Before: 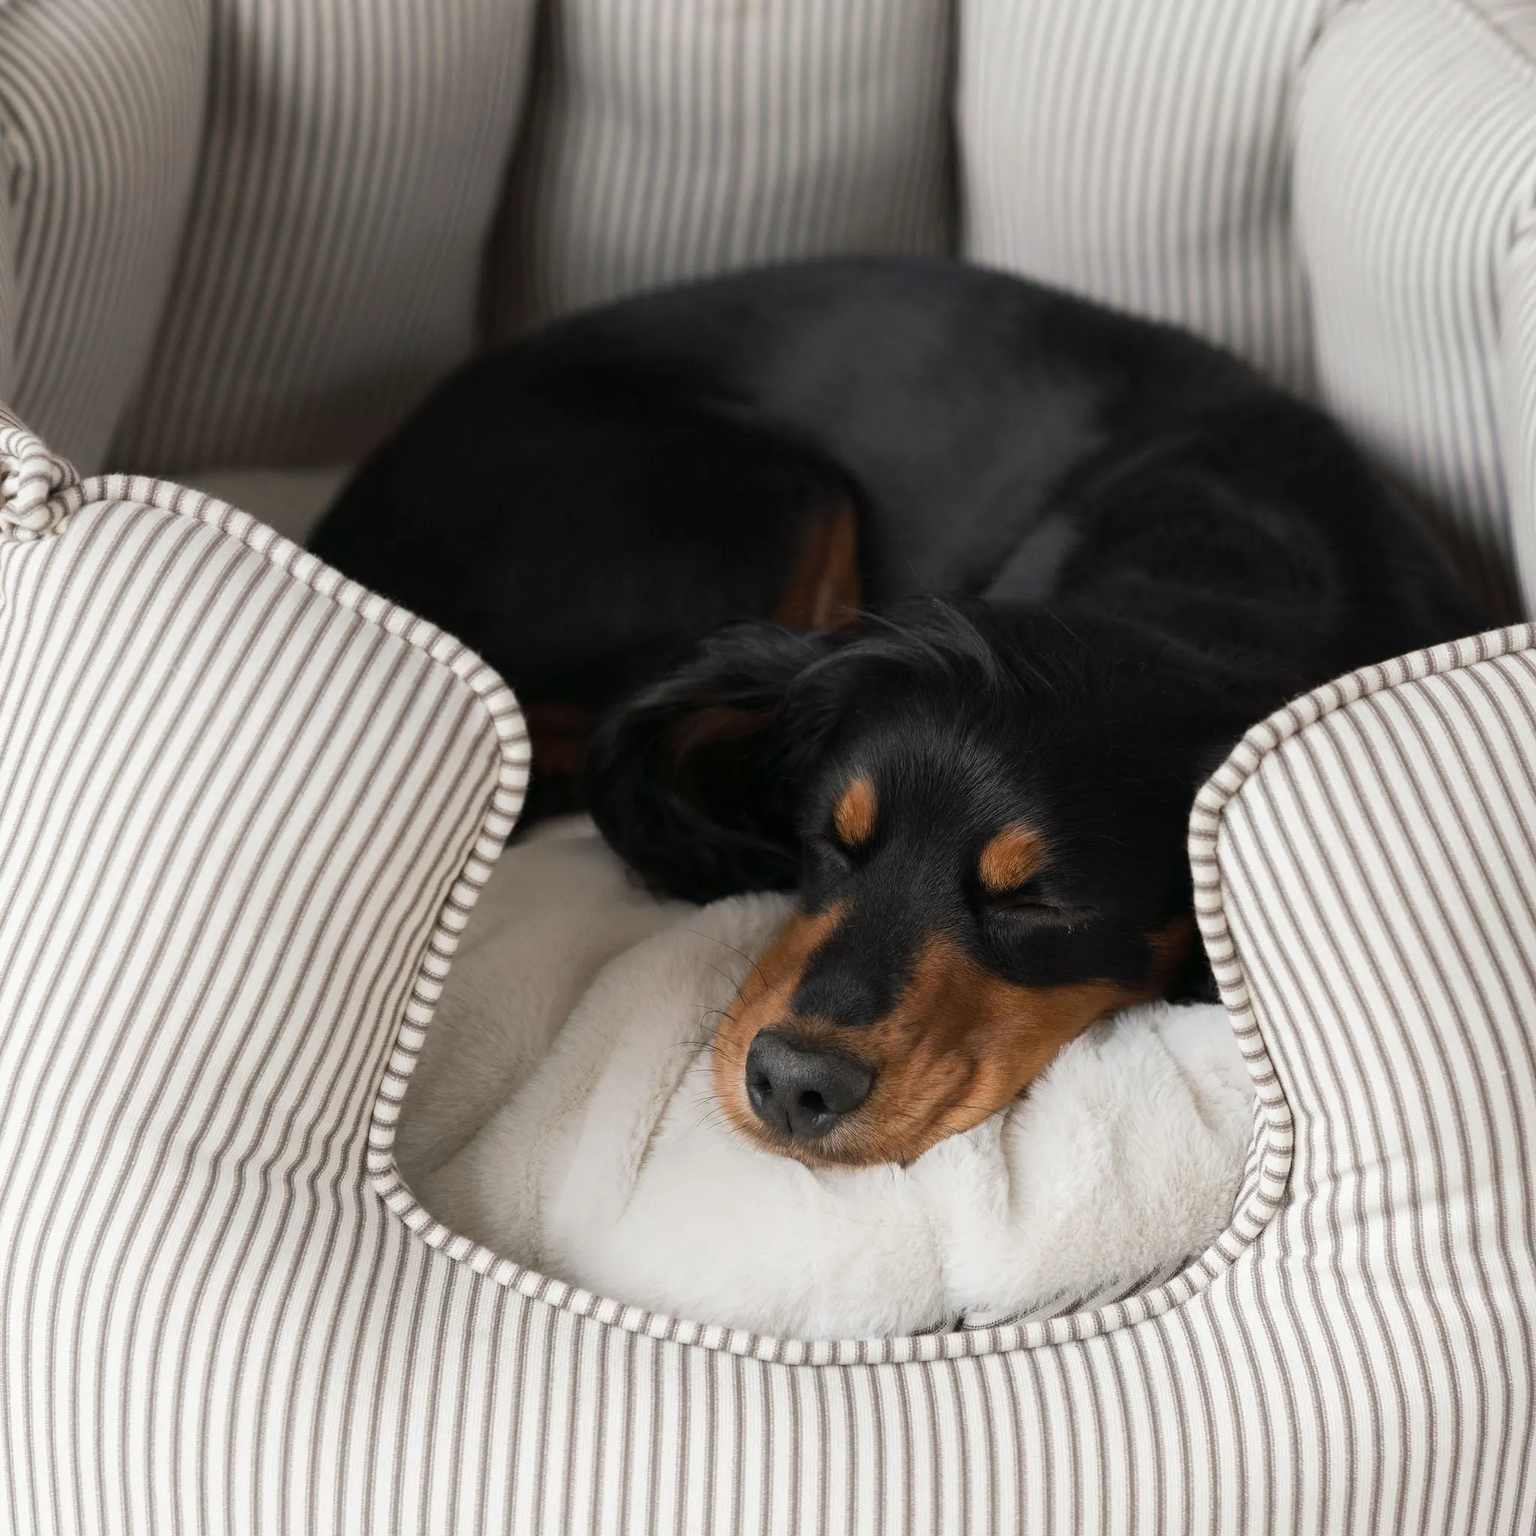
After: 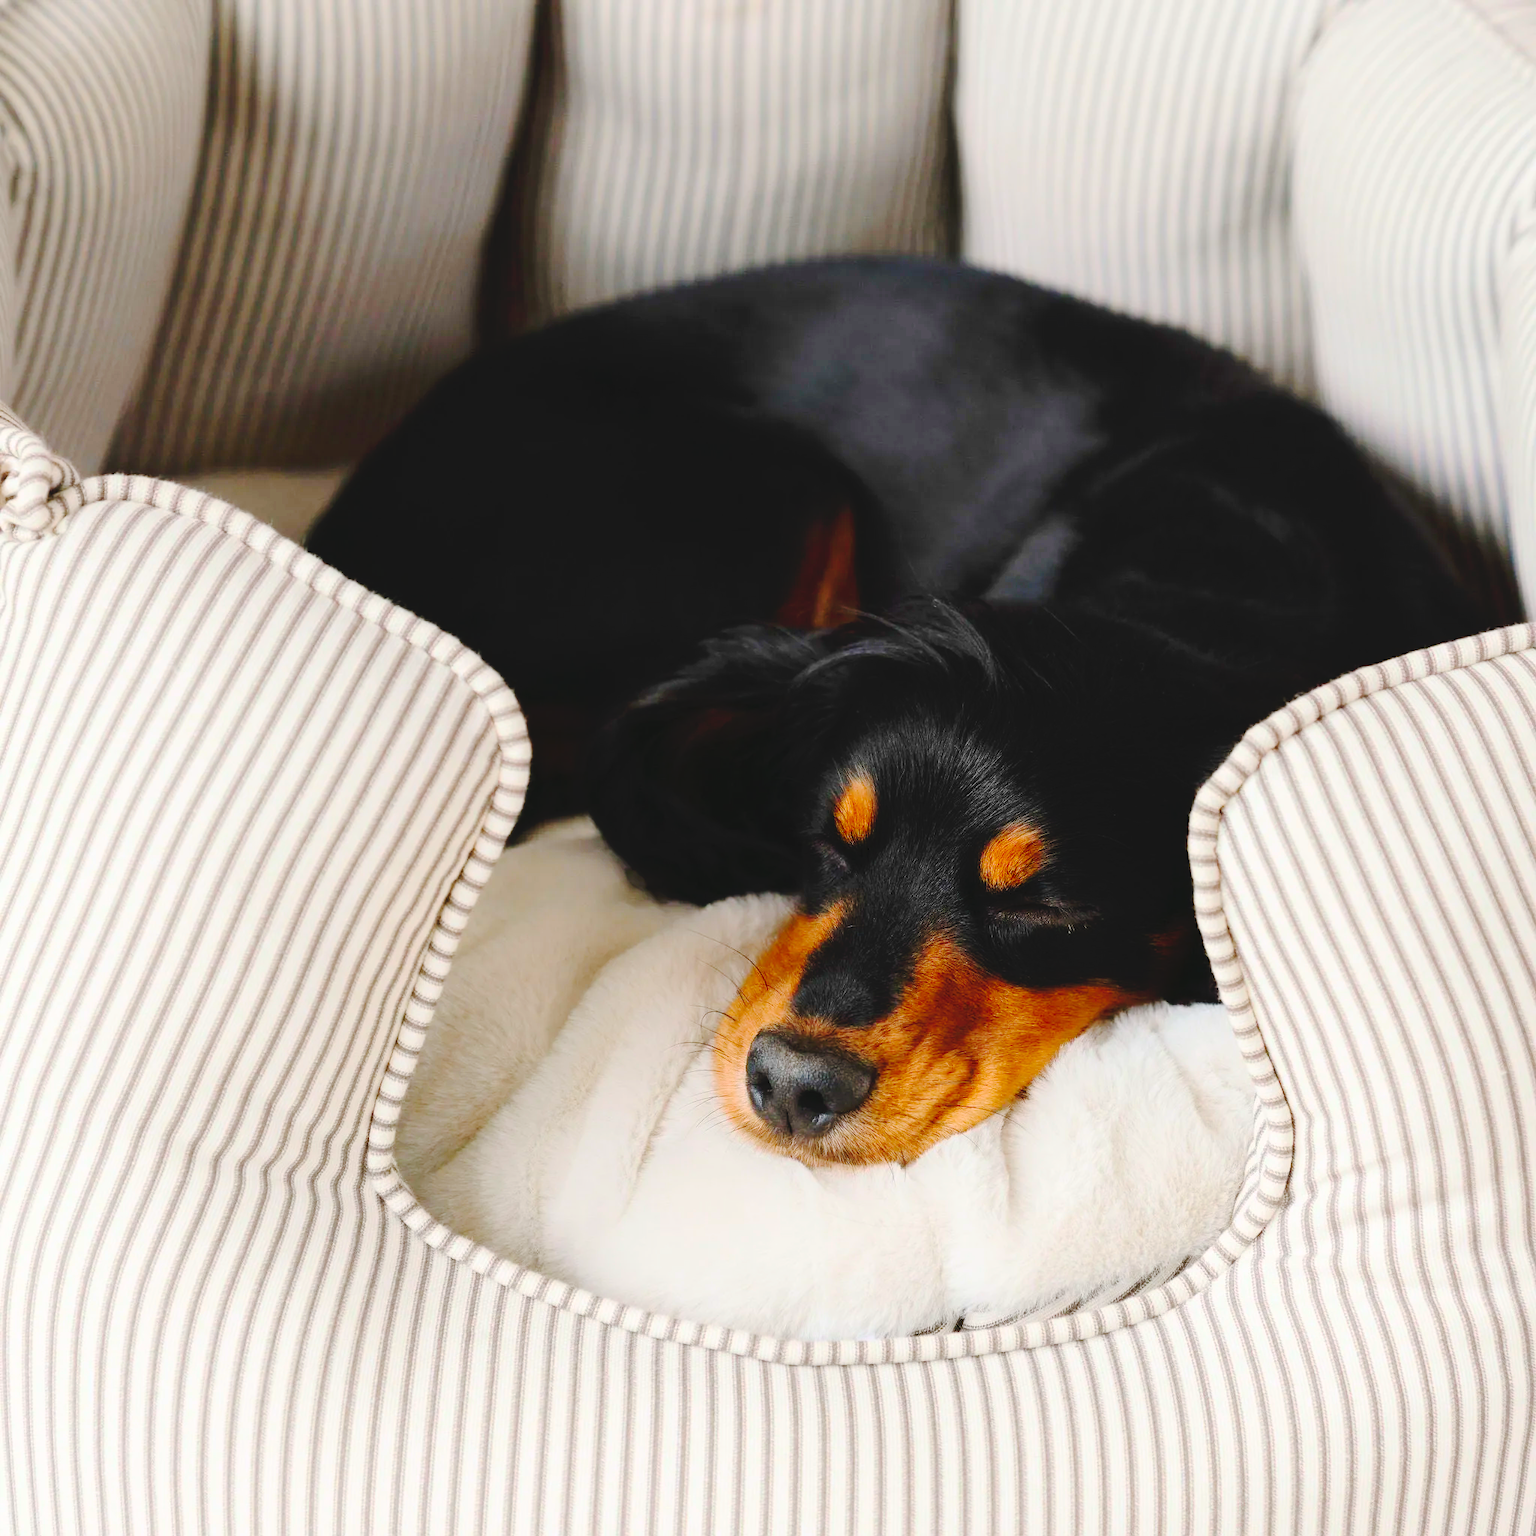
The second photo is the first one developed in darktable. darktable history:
tone curve: curves: ch0 [(0, 0) (0.003, 0.057) (0.011, 0.061) (0.025, 0.065) (0.044, 0.075) (0.069, 0.082) (0.1, 0.09) (0.136, 0.102) (0.177, 0.145) (0.224, 0.195) (0.277, 0.27) (0.335, 0.374) (0.399, 0.486) (0.468, 0.578) (0.543, 0.652) (0.623, 0.717) (0.709, 0.778) (0.801, 0.837) (0.898, 0.909) (1, 1)], preserve colors none
contrast brightness saturation: contrast 0.2, brightness 0.2, saturation 0.8
